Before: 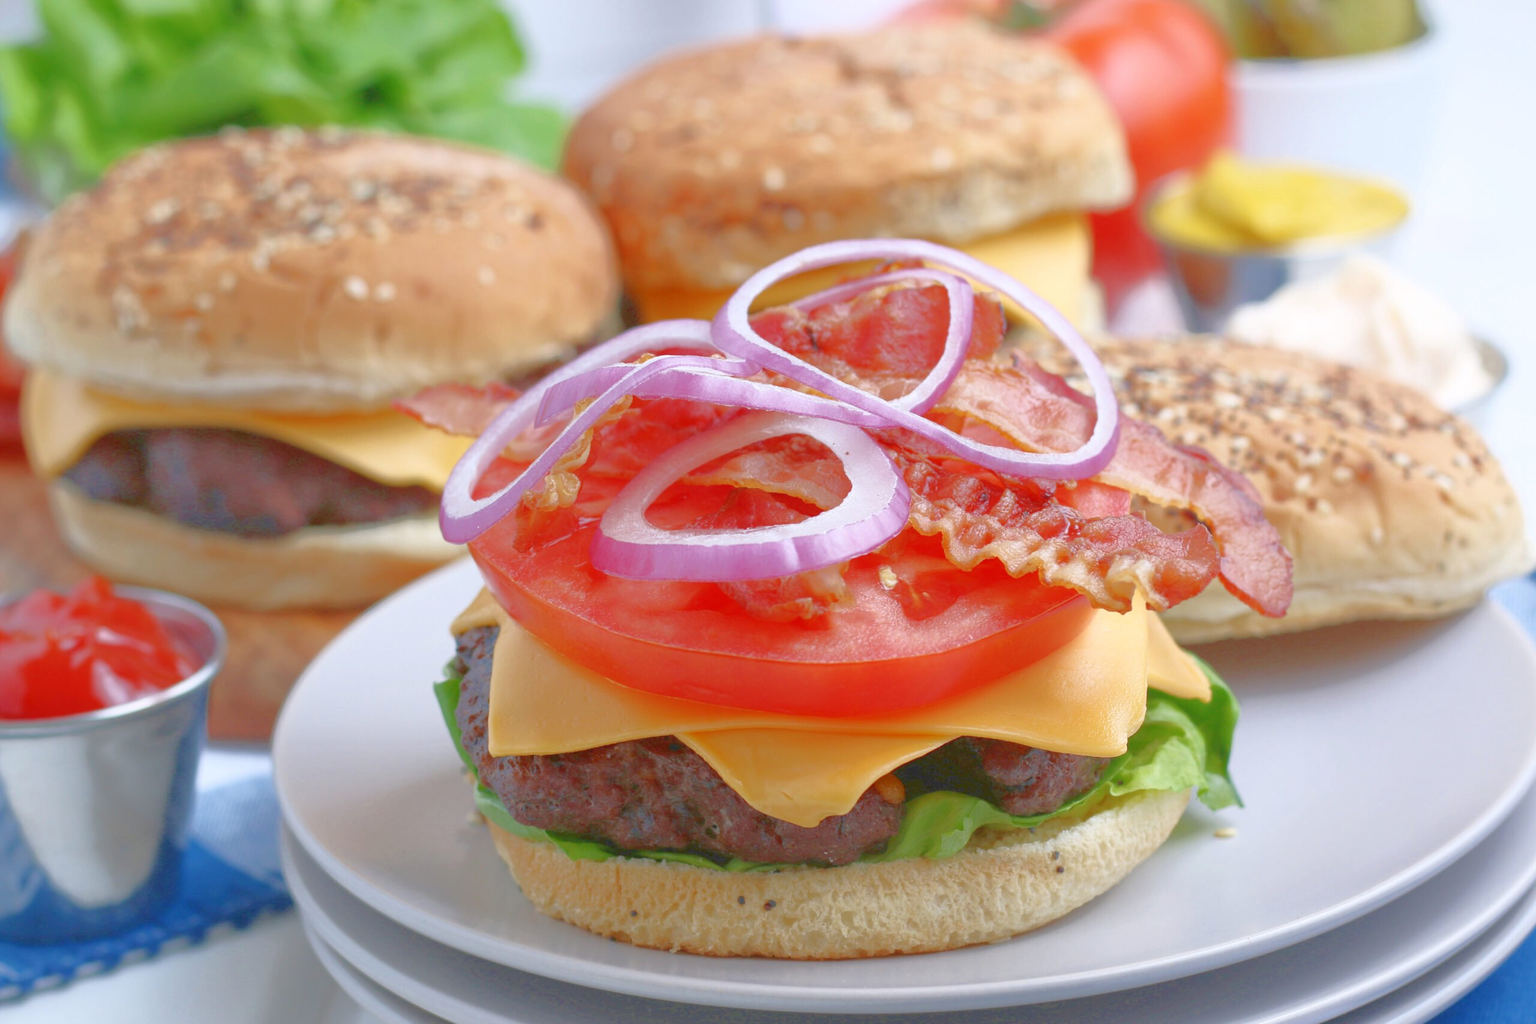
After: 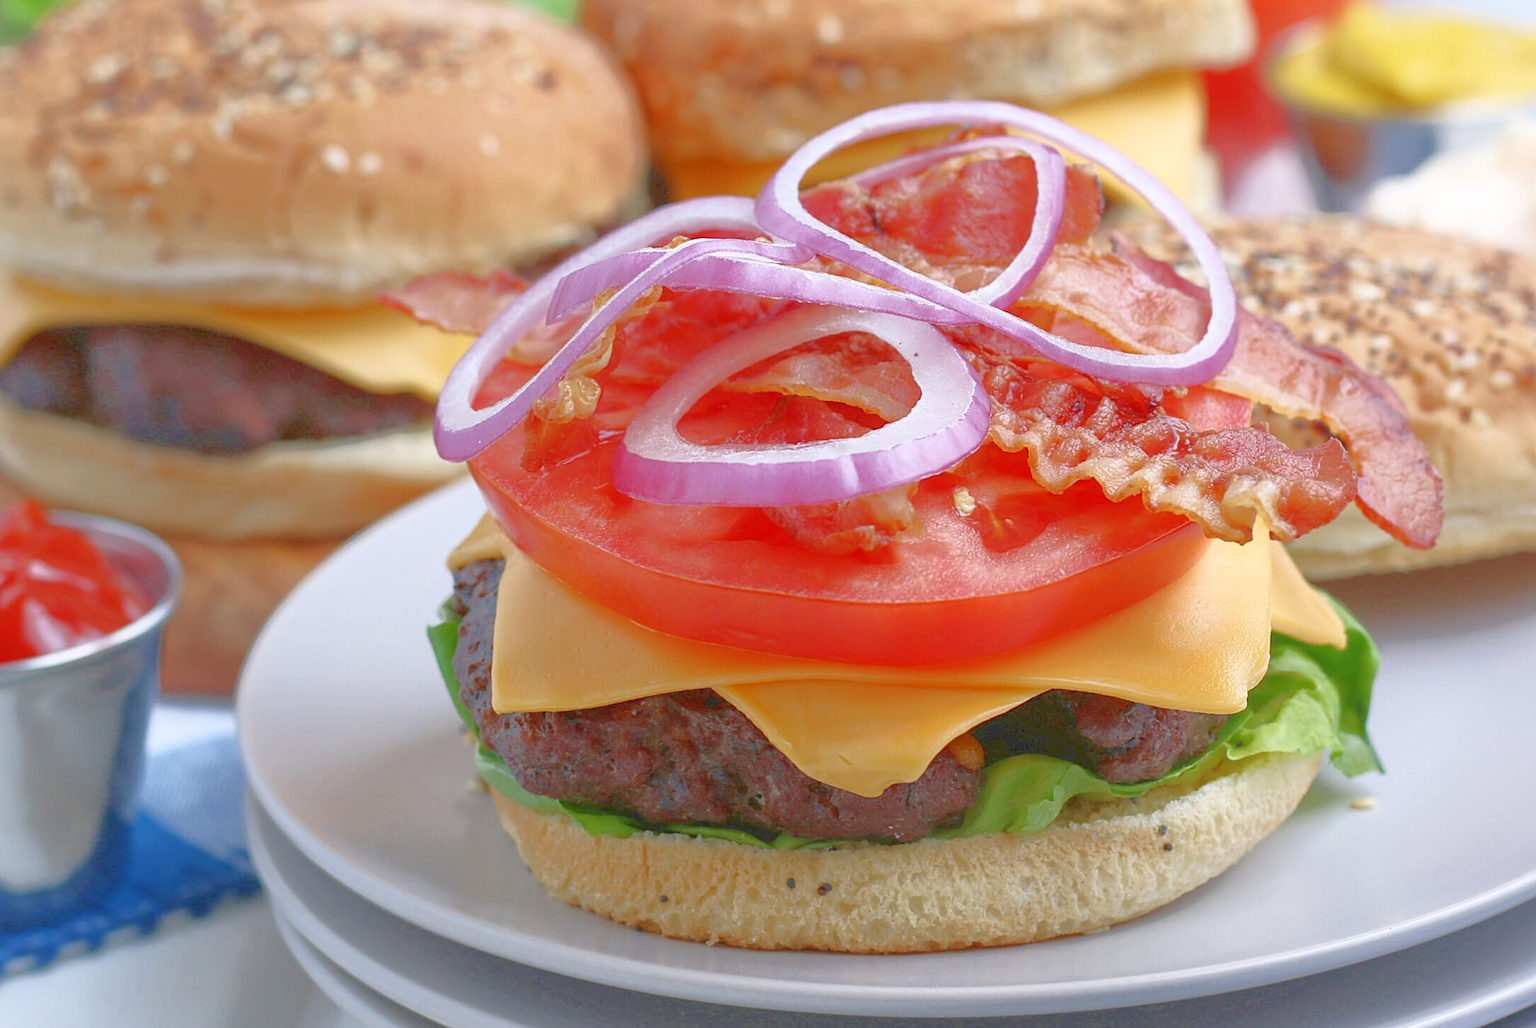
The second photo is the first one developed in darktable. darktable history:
sharpen: on, module defaults
local contrast: detail 109%
crop and rotate: left 4.753%, top 15.03%, right 10.639%
